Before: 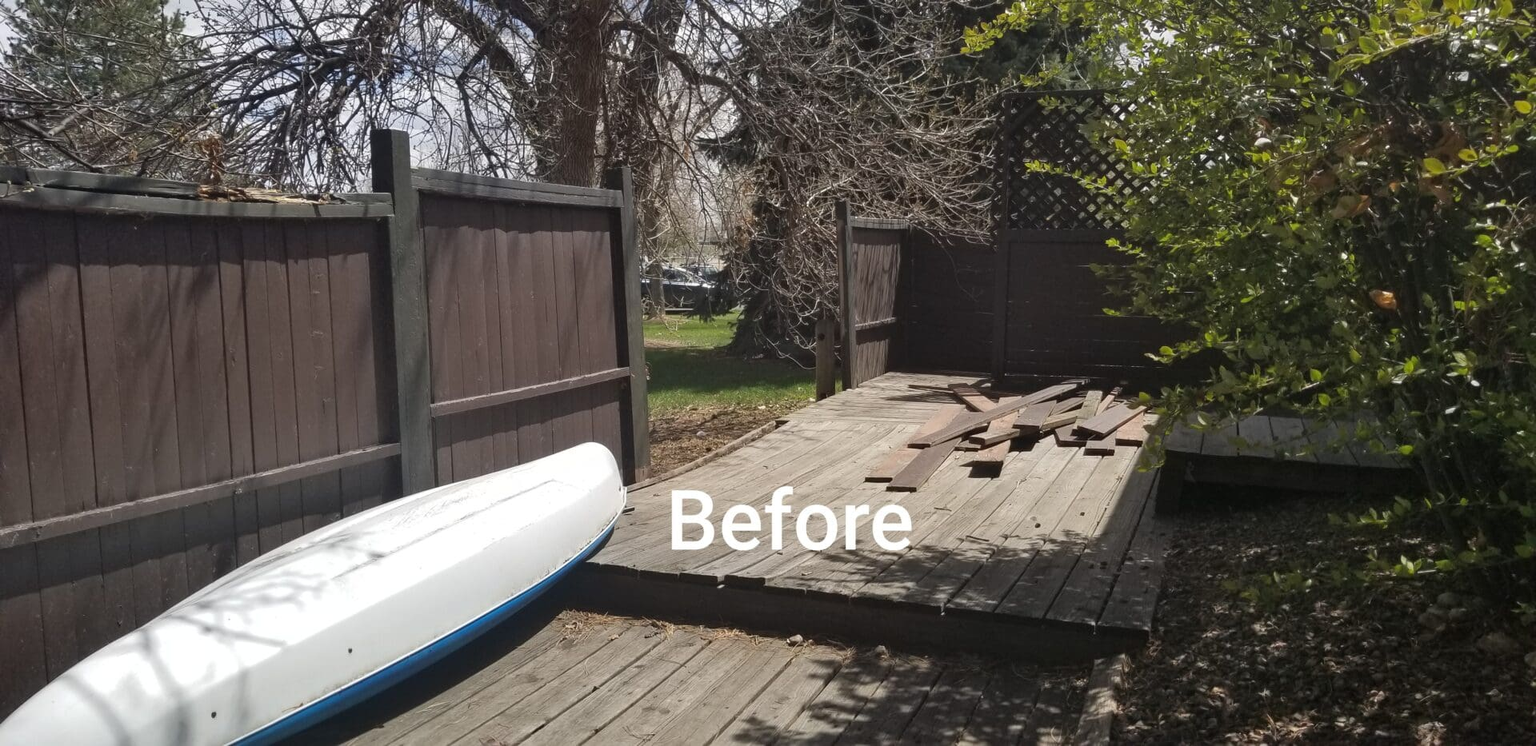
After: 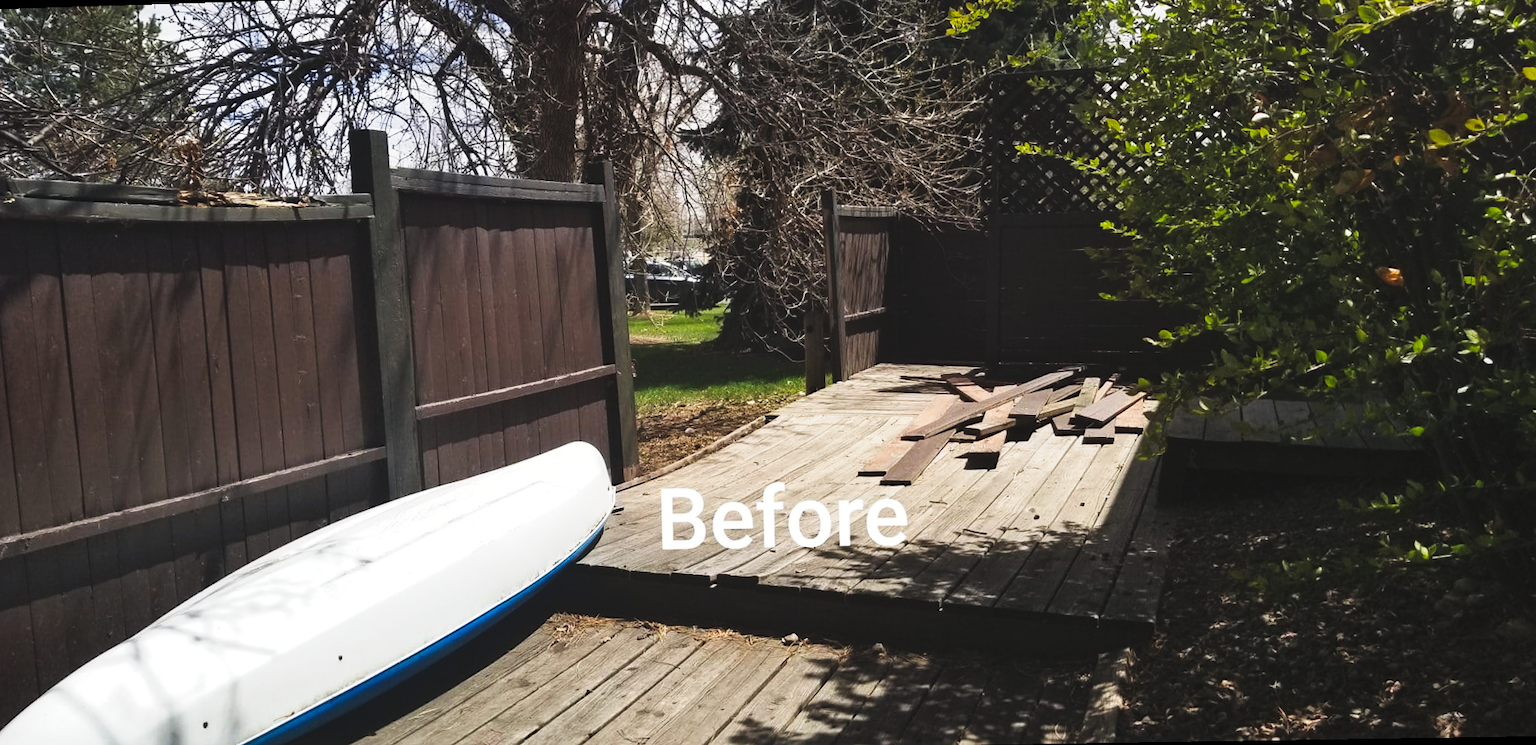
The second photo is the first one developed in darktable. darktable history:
rotate and perspective: rotation -1.32°, lens shift (horizontal) -0.031, crop left 0.015, crop right 0.985, crop top 0.047, crop bottom 0.982
white balance: emerald 1
tone curve: curves: ch0 [(0, 0) (0.003, 0.06) (0.011, 0.059) (0.025, 0.065) (0.044, 0.076) (0.069, 0.088) (0.1, 0.102) (0.136, 0.116) (0.177, 0.137) (0.224, 0.169) (0.277, 0.214) (0.335, 0.271) (0.399, 0.356) (0.468, 0.459) (0.543, 0.579) (0.623, 0.705) (0.709, 0.823) (0.801, 0.918) (0.898, 0.963) (1, 1)], preserve colors none
